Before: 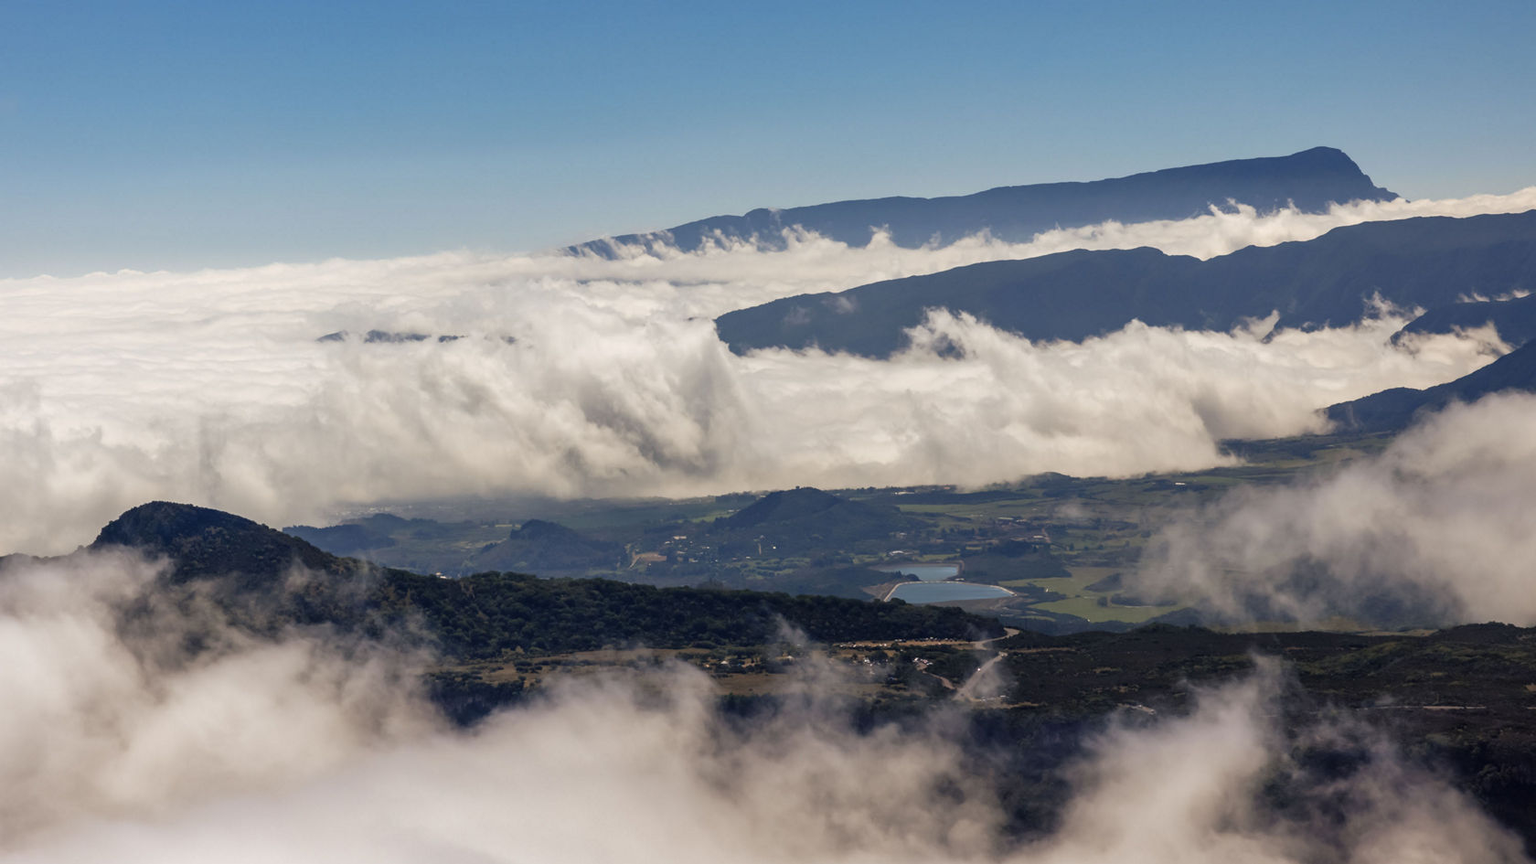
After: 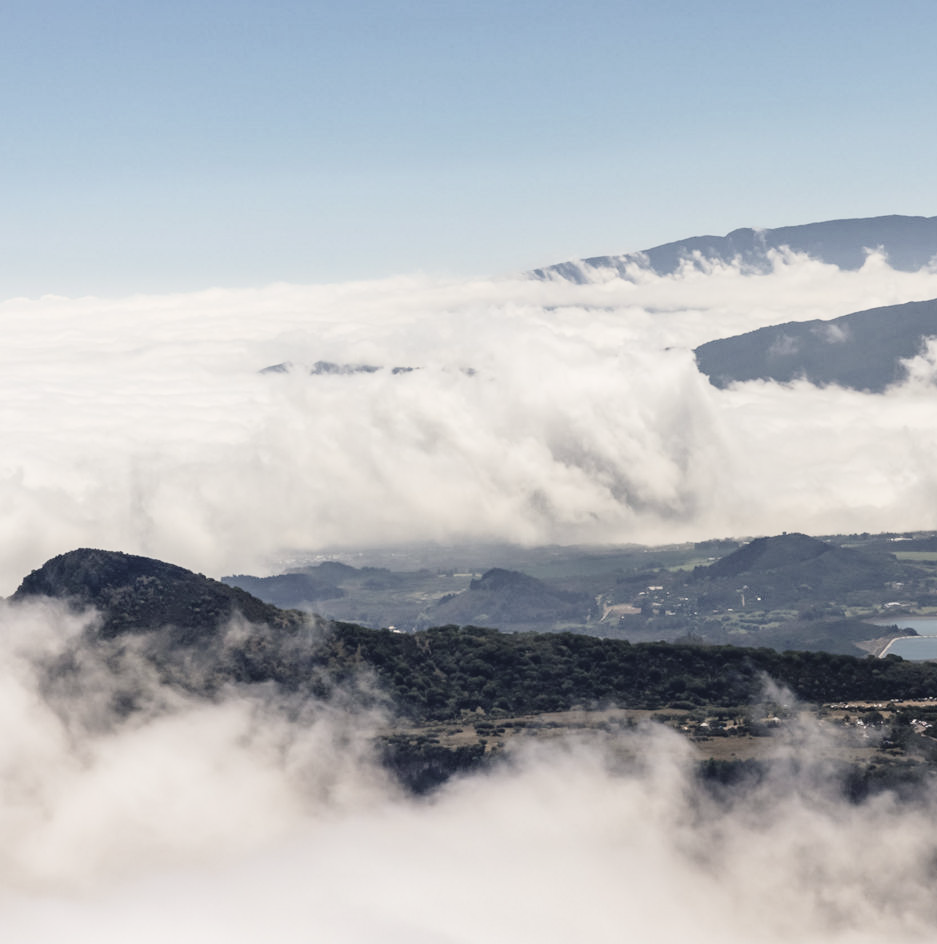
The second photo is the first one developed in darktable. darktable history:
contrast brightness saturation: brightness 0.188, saturation -0.493
color balance rgb: perceptual saturation grading › global saturation 20%, perceptual saturation grading › highlights -25.196%, perceptual saturation grading › shadows 25.335%, global vibrance 18.781%
crop: left 5.267%, right 38.937%
tone curve: curves: ch0 [(0, 0.032) (0.181, 0.156) (0.751, 0.829) (1, 1)], color space Lab, independent channels, preserve colors none
